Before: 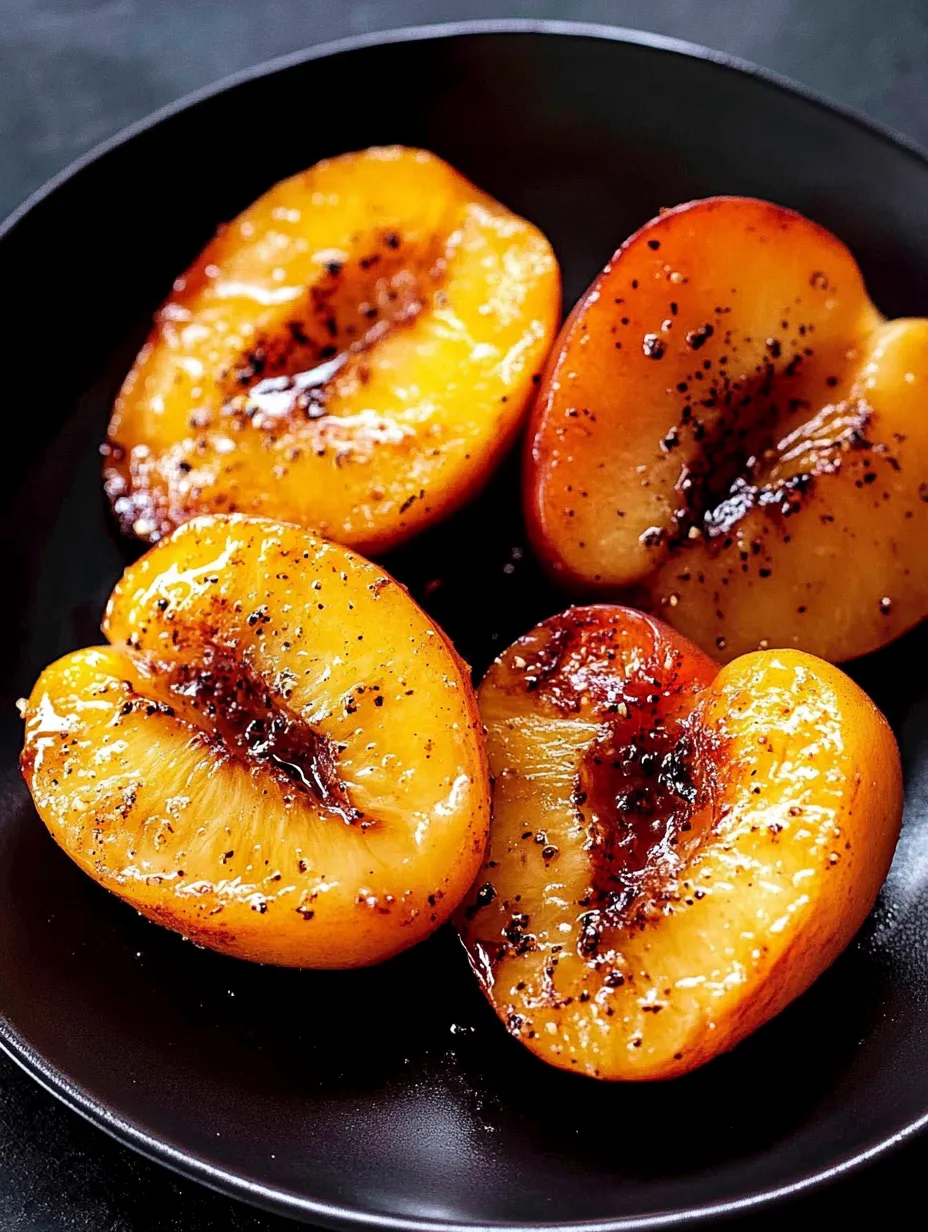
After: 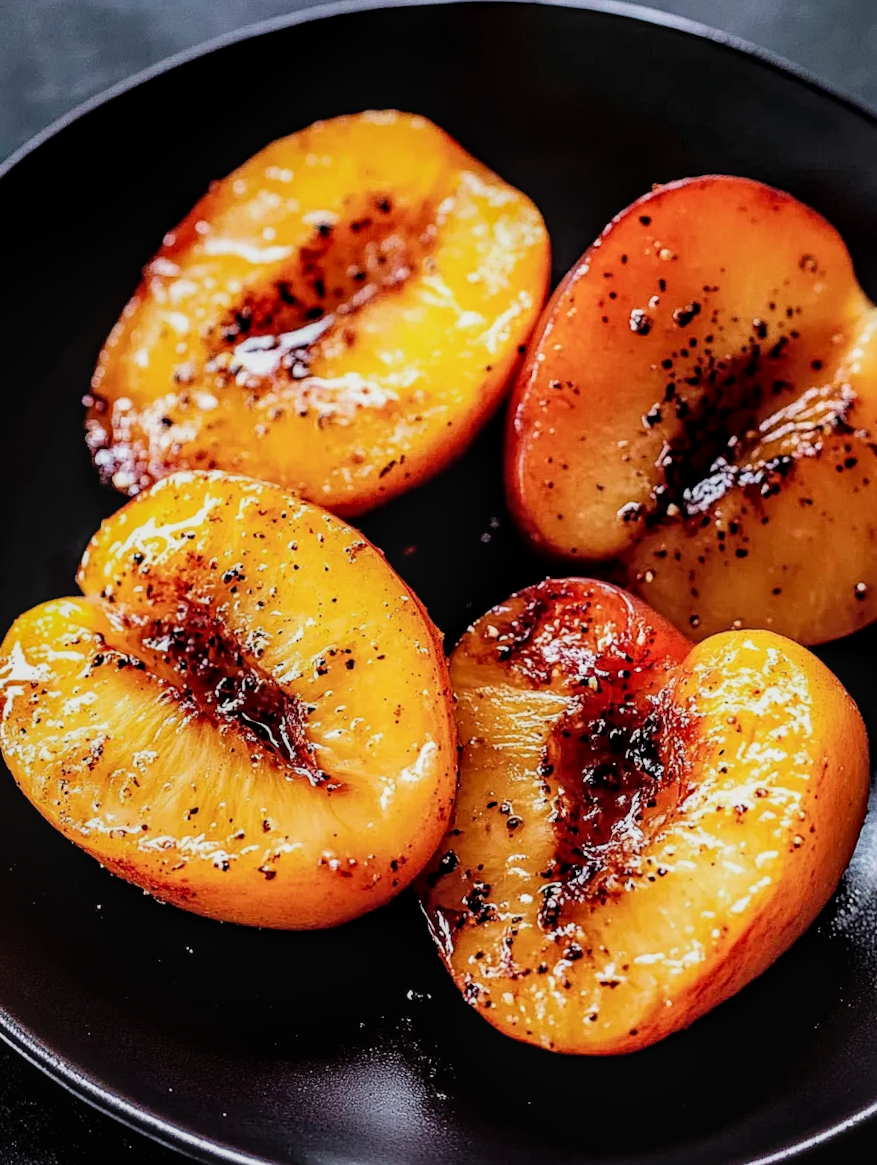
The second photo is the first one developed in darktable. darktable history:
tone equalizer: -8 EV -0.389 EV, -7 EV -0.42 EV, -6 EV -0.357 EV, -5 EV -0.212 EV, -3 EV 0.232 EV, -2 EV 0.312 EV, -1 EV 0.413 EV, +0 EV 0.42 EV, mask exposure compensation -0.508 EV
local contrast: on, module defaults
filmic rgb: black relative exposure -8.03 EV, white relative exposure 3.96 EV, threshold 2.99 EV, hardness 4.18, contrast 0.989, contrast in shadows safe, enable highlight reconstruction true
crop and rotate: angle -2.52°
